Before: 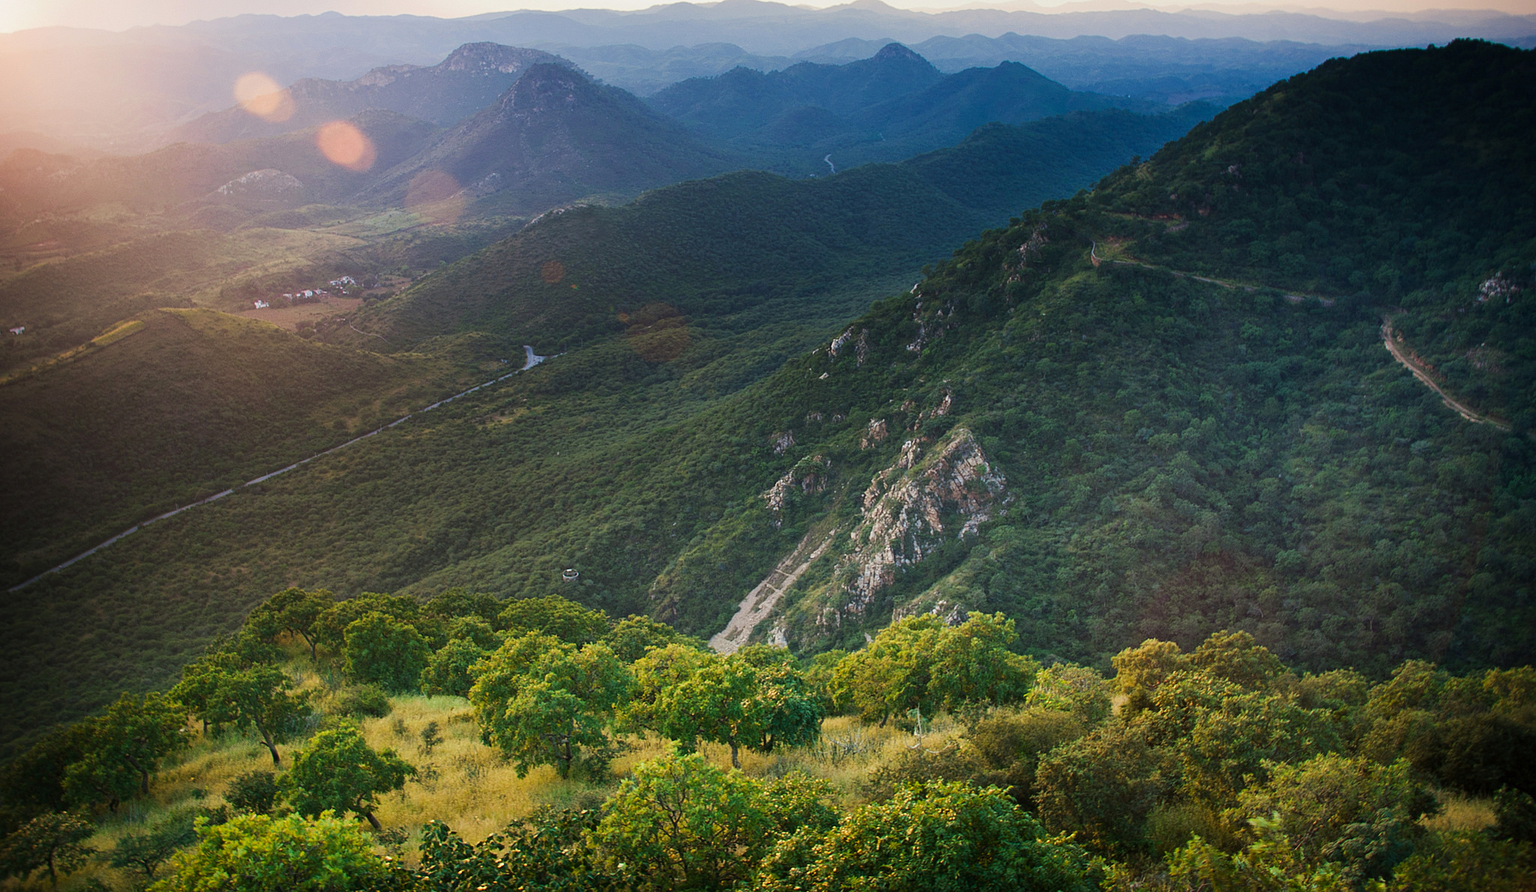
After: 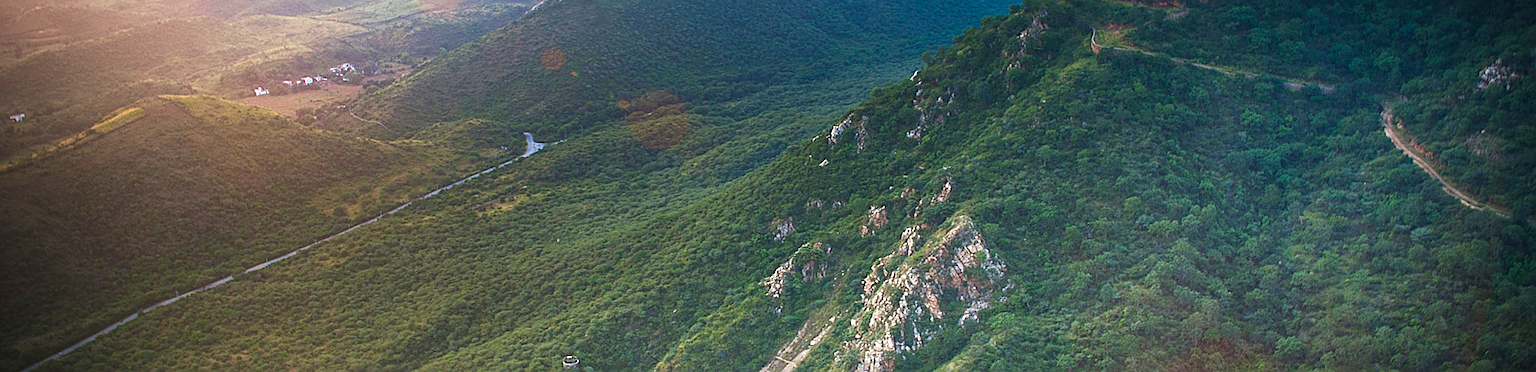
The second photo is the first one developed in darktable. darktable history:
exposure: black level correction 0, exposure 0.696 EV, compensate highlight preservation false
crop and rotate: top 23.929%, bottom 34.293%
sharpen: on, module defaults
color balance rgb: perceptual saturation grading › global saturation 14.105%, perceptual saturation grading › highlights -25.339%, perceptual saturation grading › shadows 25.93%, global vibrance 20%
vignetting: on, module defaults
levels: black 3.87%, levels [0, 0.498, 1]
shadows and highlights: shadows 24.84, highlights -23.86
